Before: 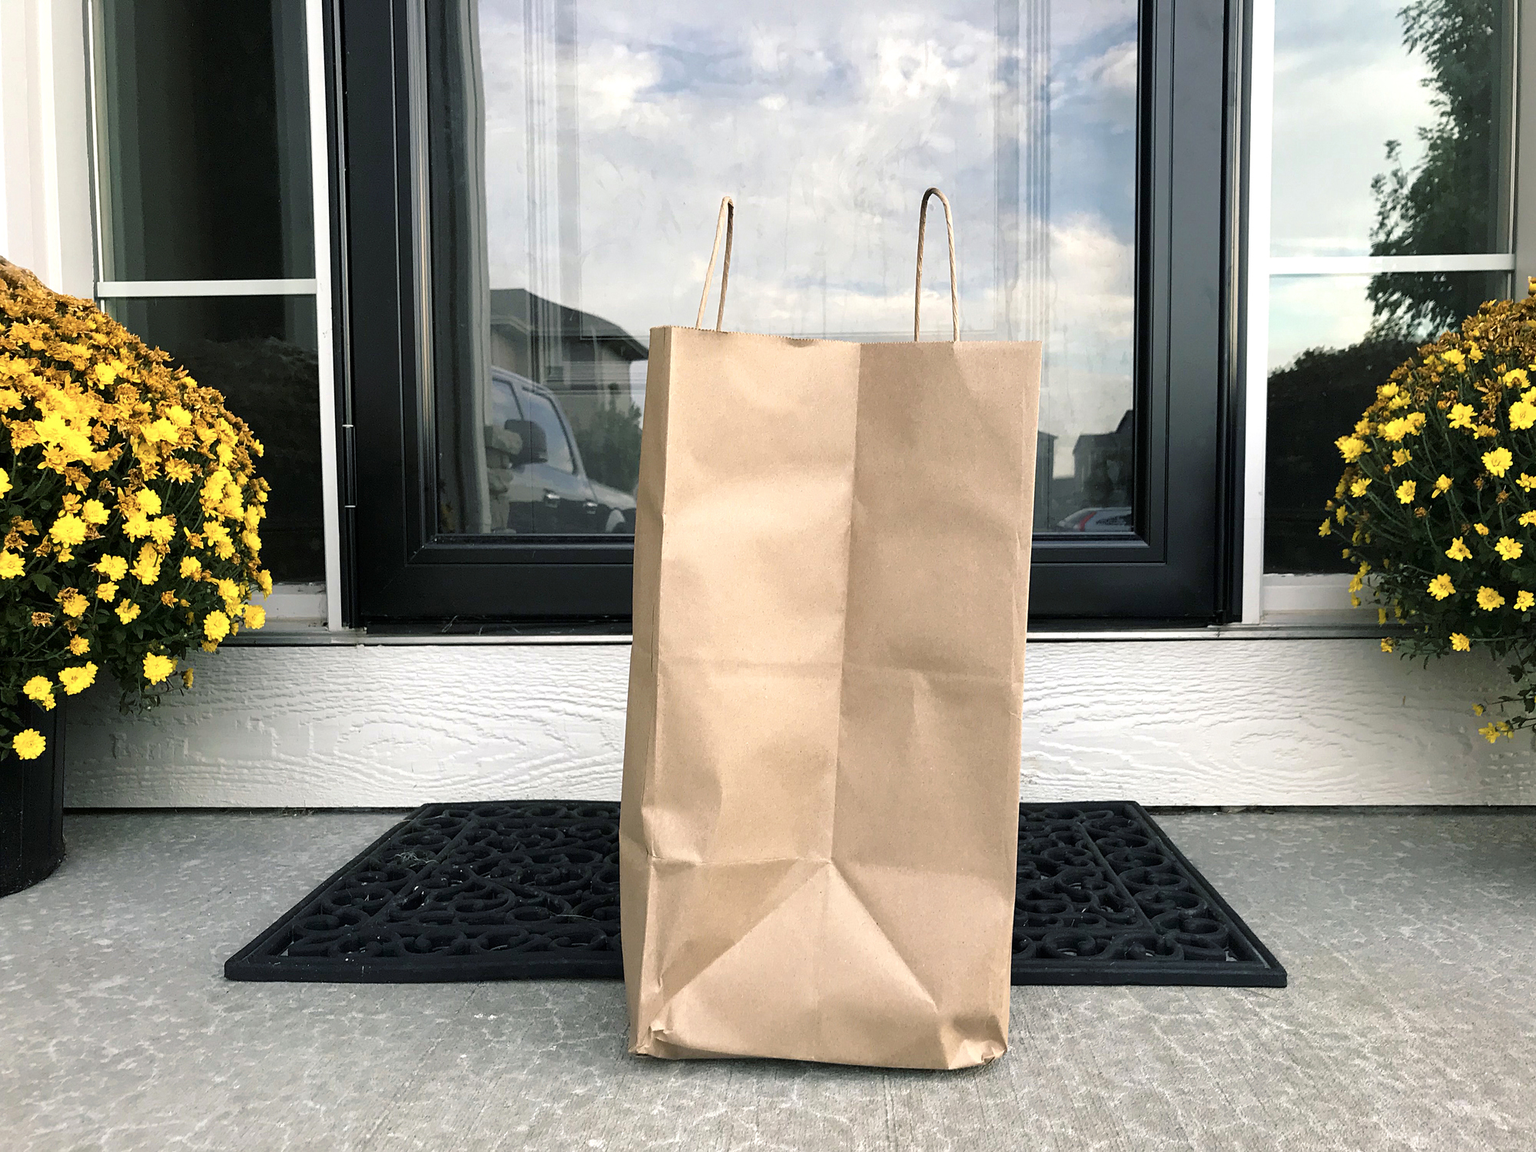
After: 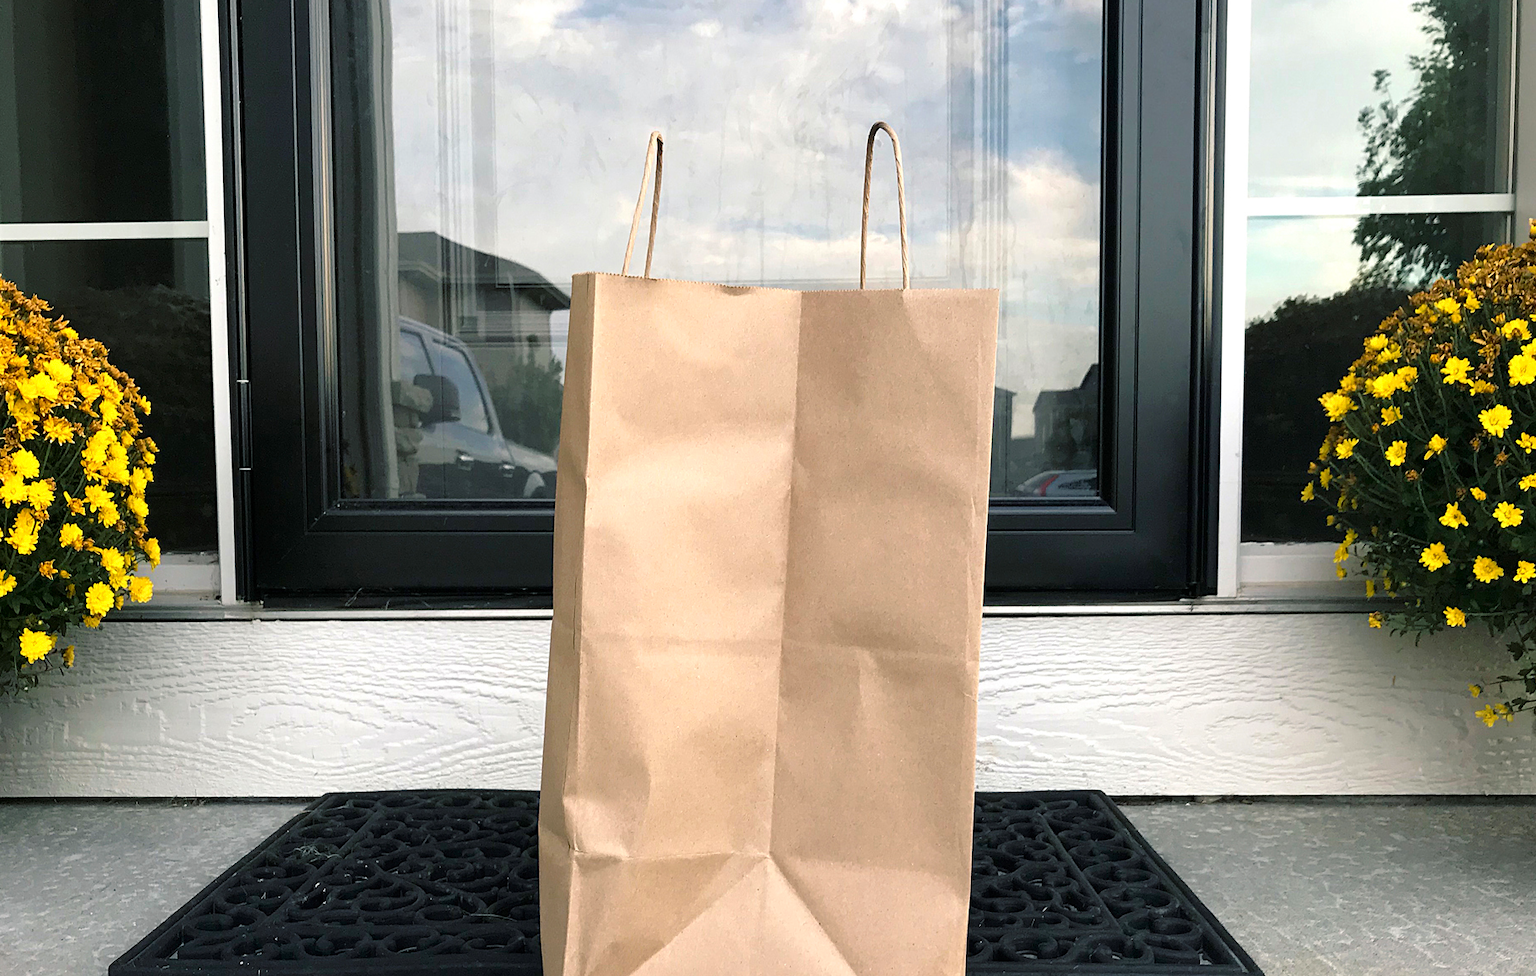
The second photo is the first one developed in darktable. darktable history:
tone equalizer: on, module defaults
crop: left 8.155%, top 6.611%, bottom 15.385%
